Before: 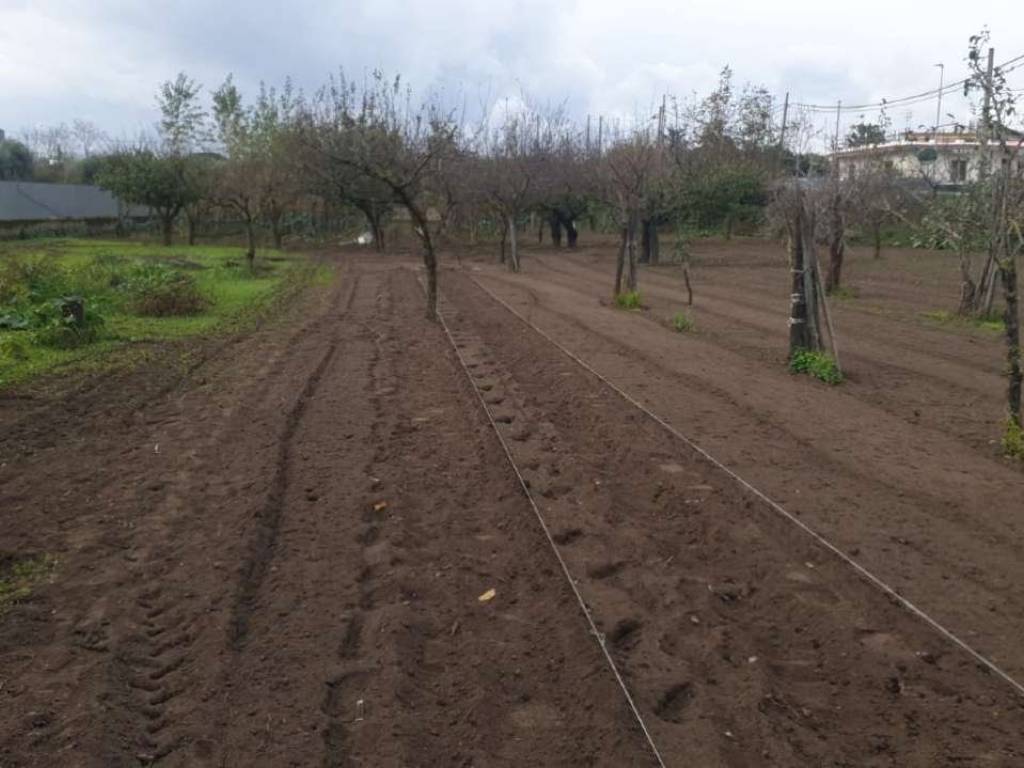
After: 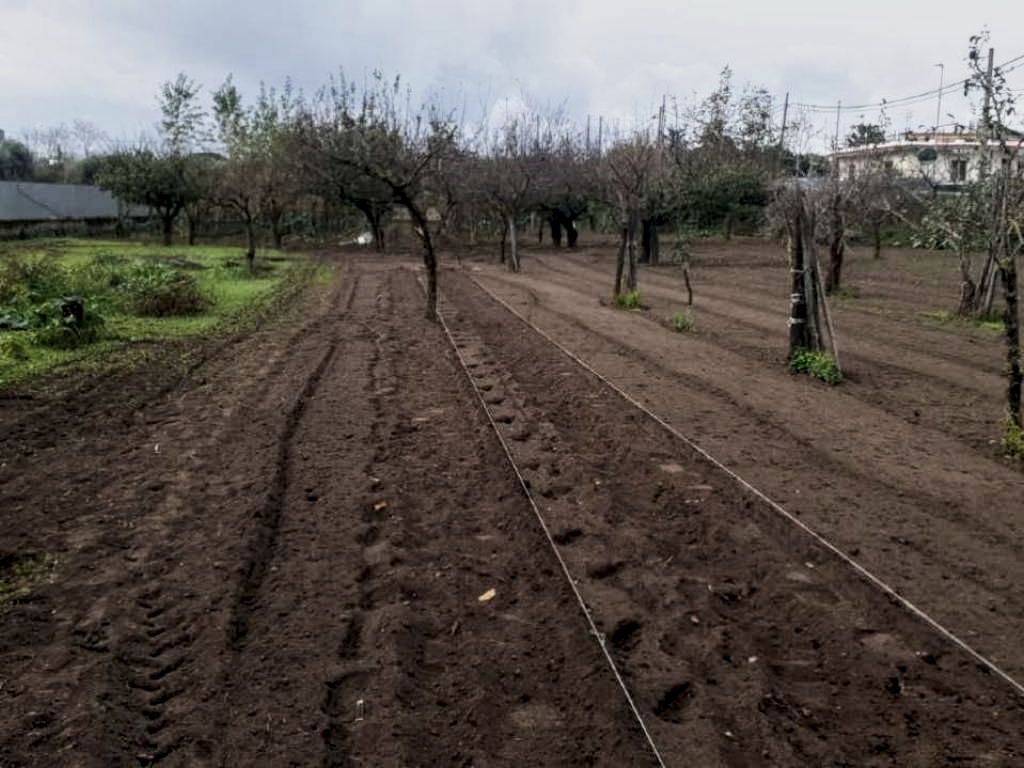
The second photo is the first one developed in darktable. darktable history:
filmic rgb: black relative exposure -7.5 EV, white relative exposure 5 EV, hardness 3.31, contrast 1.3, contrast in shadows safe
local contrast: highlights 59%, detail 145%
